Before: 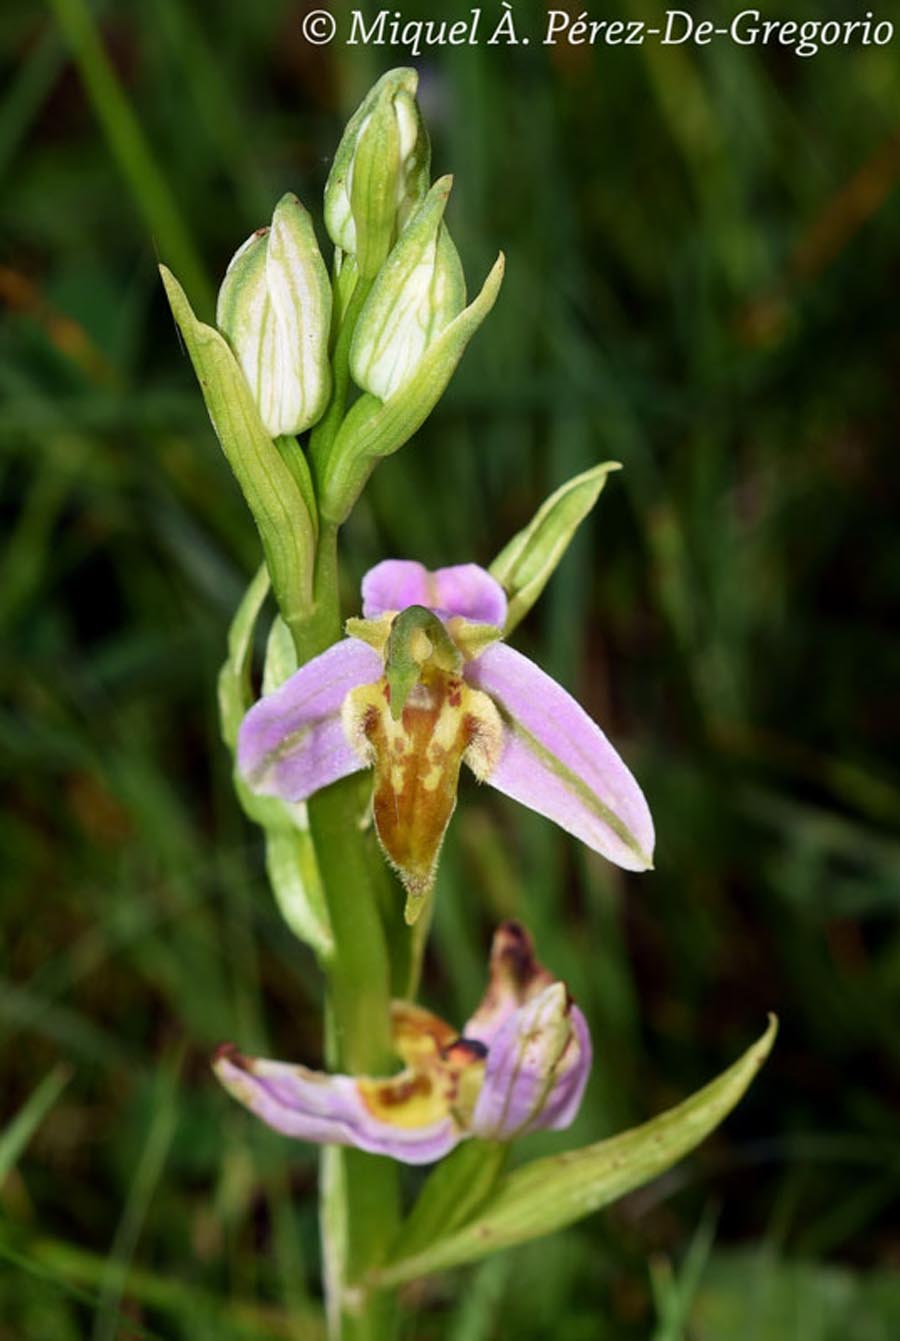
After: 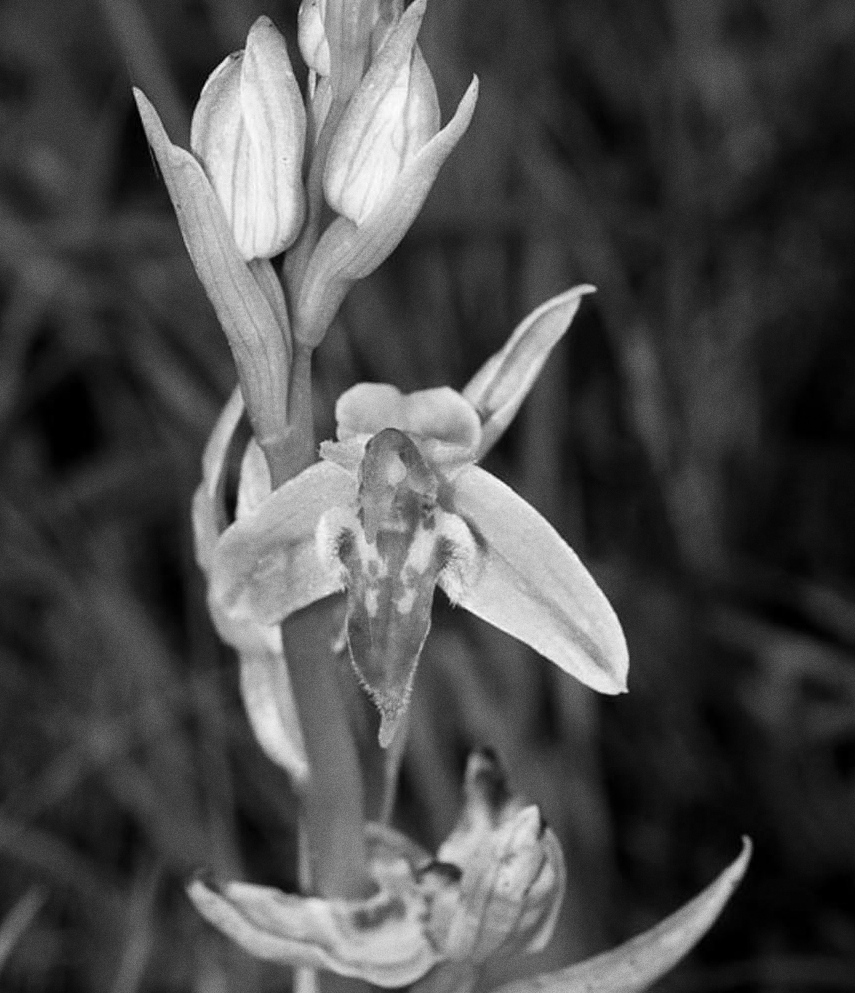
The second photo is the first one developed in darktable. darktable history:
grain: coarseness 0.09 ISO
levels: levels [0, 0.498, 1]
crop and rotate: left 2.991%, top 13.302%, right 1.981%, bottom 12.636%
monochrome: a 16.01, b -2.65, highlights 0.52
